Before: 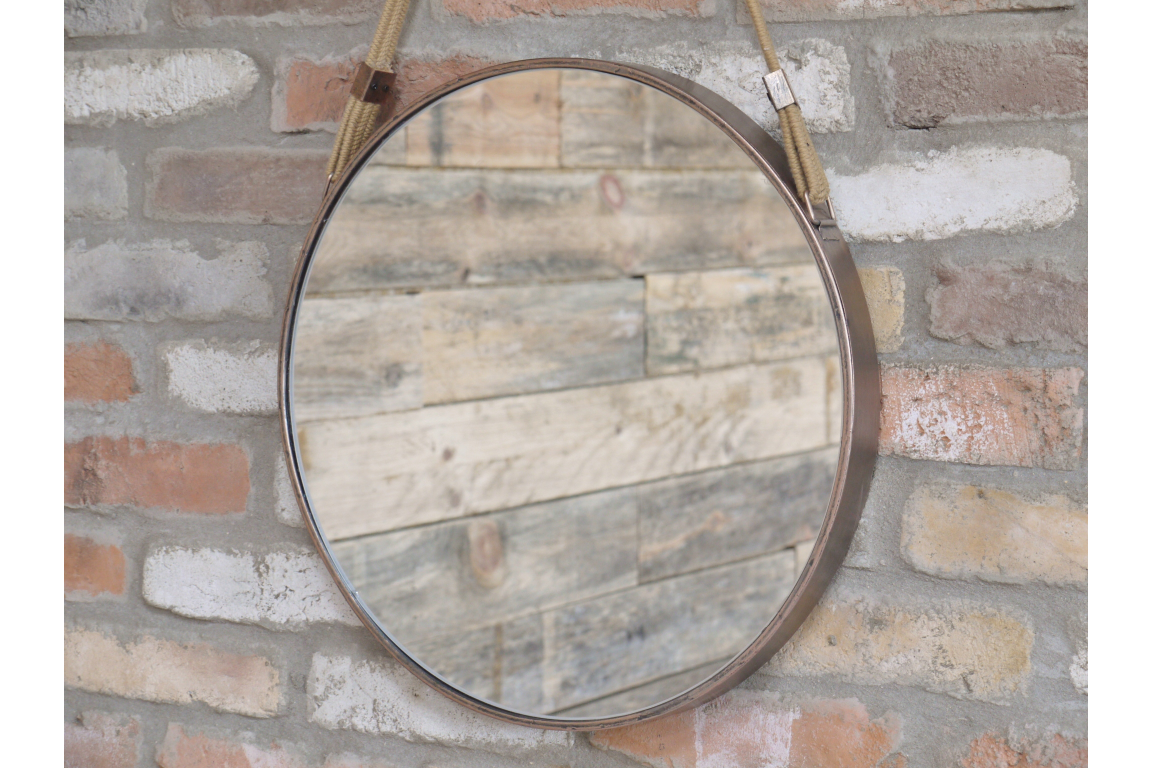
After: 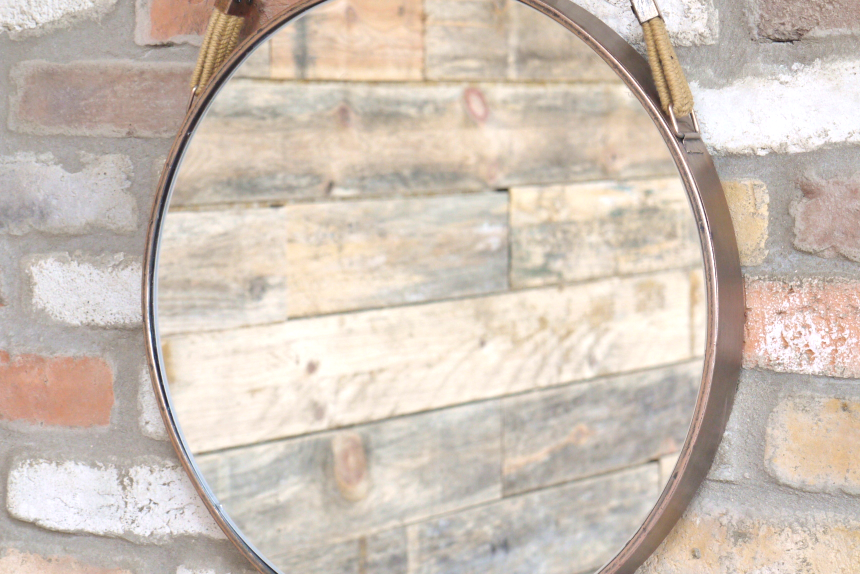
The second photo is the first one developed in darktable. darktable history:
crop and rotate: left 11.831%, top 11.346%, right 13.429%, bottom 13.899%
exposure: exposure 0.566 EV, compensate highlight preservation false
color balance rgb: perceptual saturation grading › global saturation 20%, global vibrance 10%
